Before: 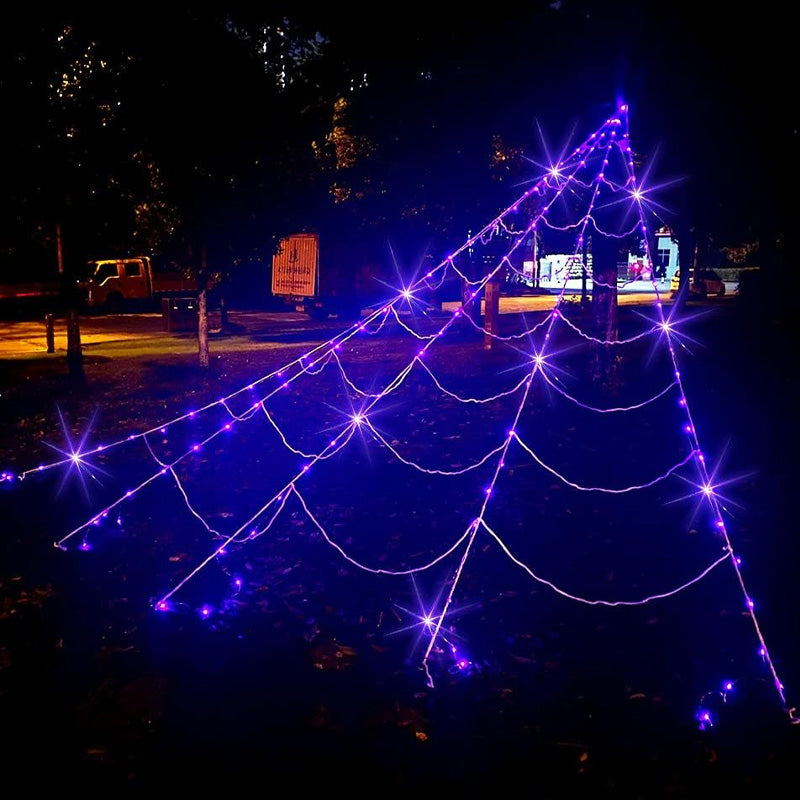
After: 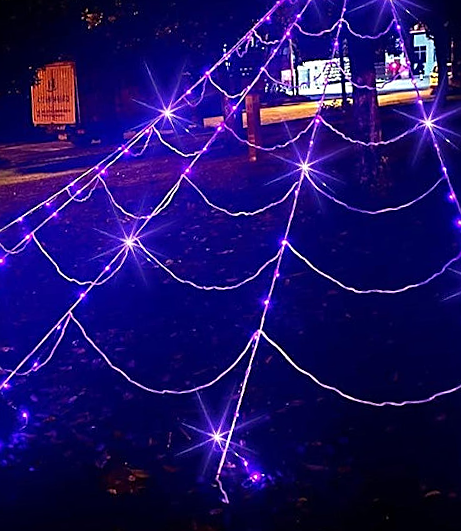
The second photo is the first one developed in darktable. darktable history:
sharpen: on, module defaults
crop and rotate: left 28.256%, top 17.734%, right 12.656%, bottom 3.573%
rotate and perspective: rotation -5°, crop left 0.05, crop right 0.952, crop top 0.11, crop bottom 0.89
